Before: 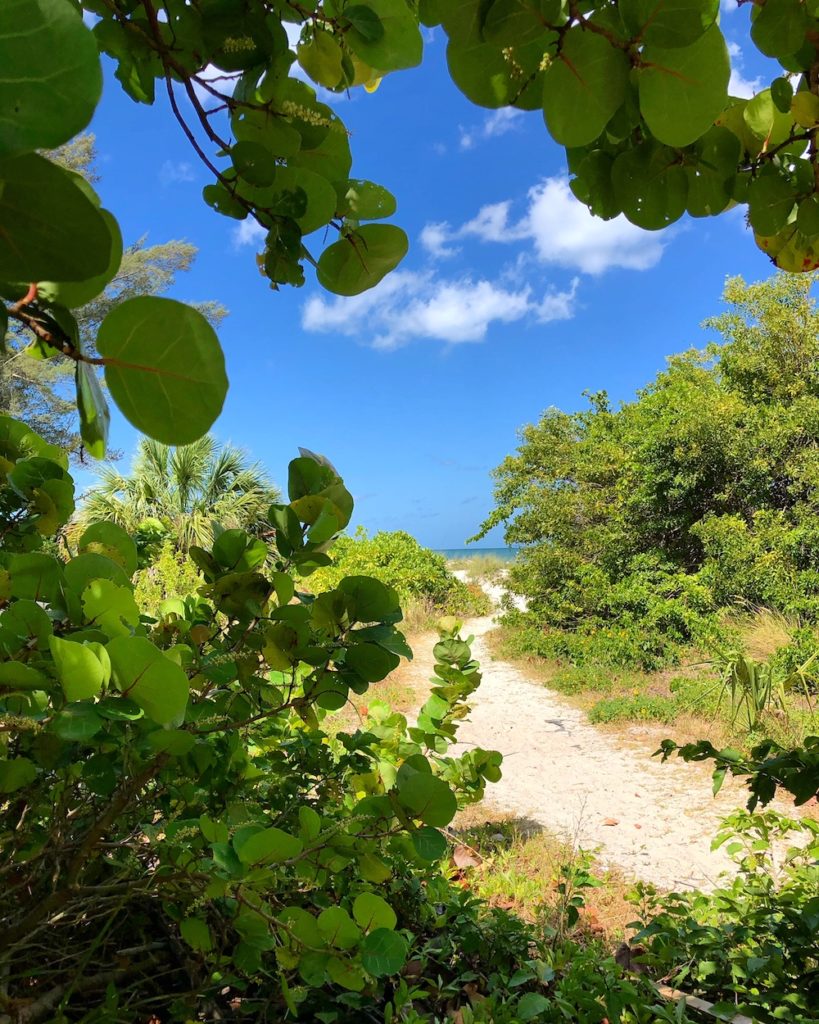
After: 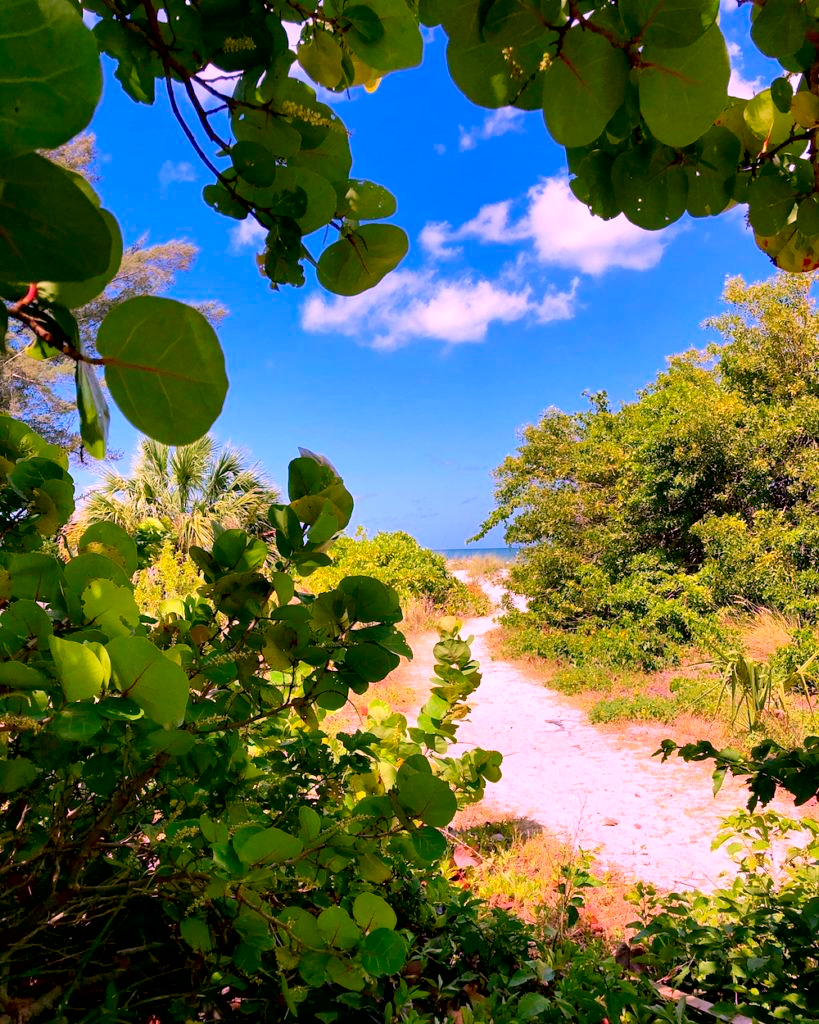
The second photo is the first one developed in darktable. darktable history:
contrast brightness saturation: contrast 0.11, saturation -0.17
color correction: highlights a* 19.5, highlights b* -11.53, saturation 1.69
exposure: black level correction 0.009, exposure 0.119 EV, compensate highlight preservation false
